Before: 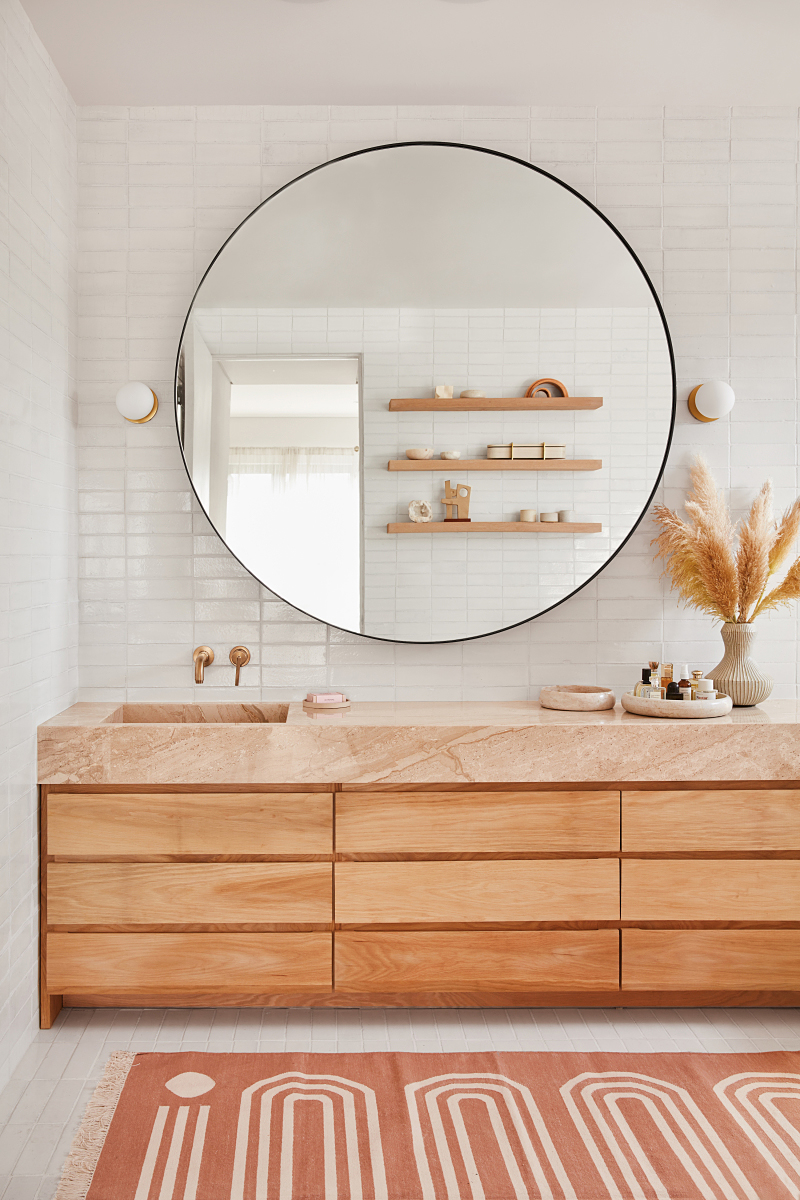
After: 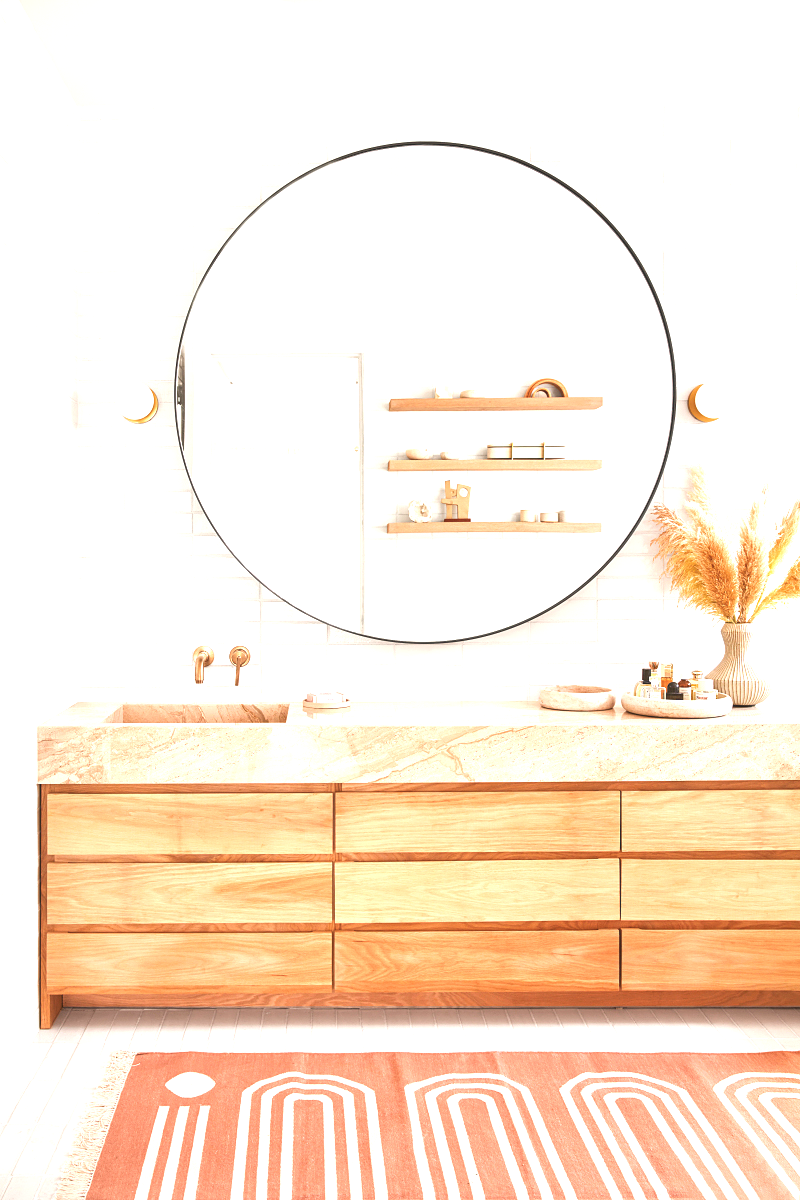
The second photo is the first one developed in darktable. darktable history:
exposure: black level correction 0, exposure 1.192 EV, compensate exposure bias true, compensate highlight preservation false
local contrast: detail 110%
